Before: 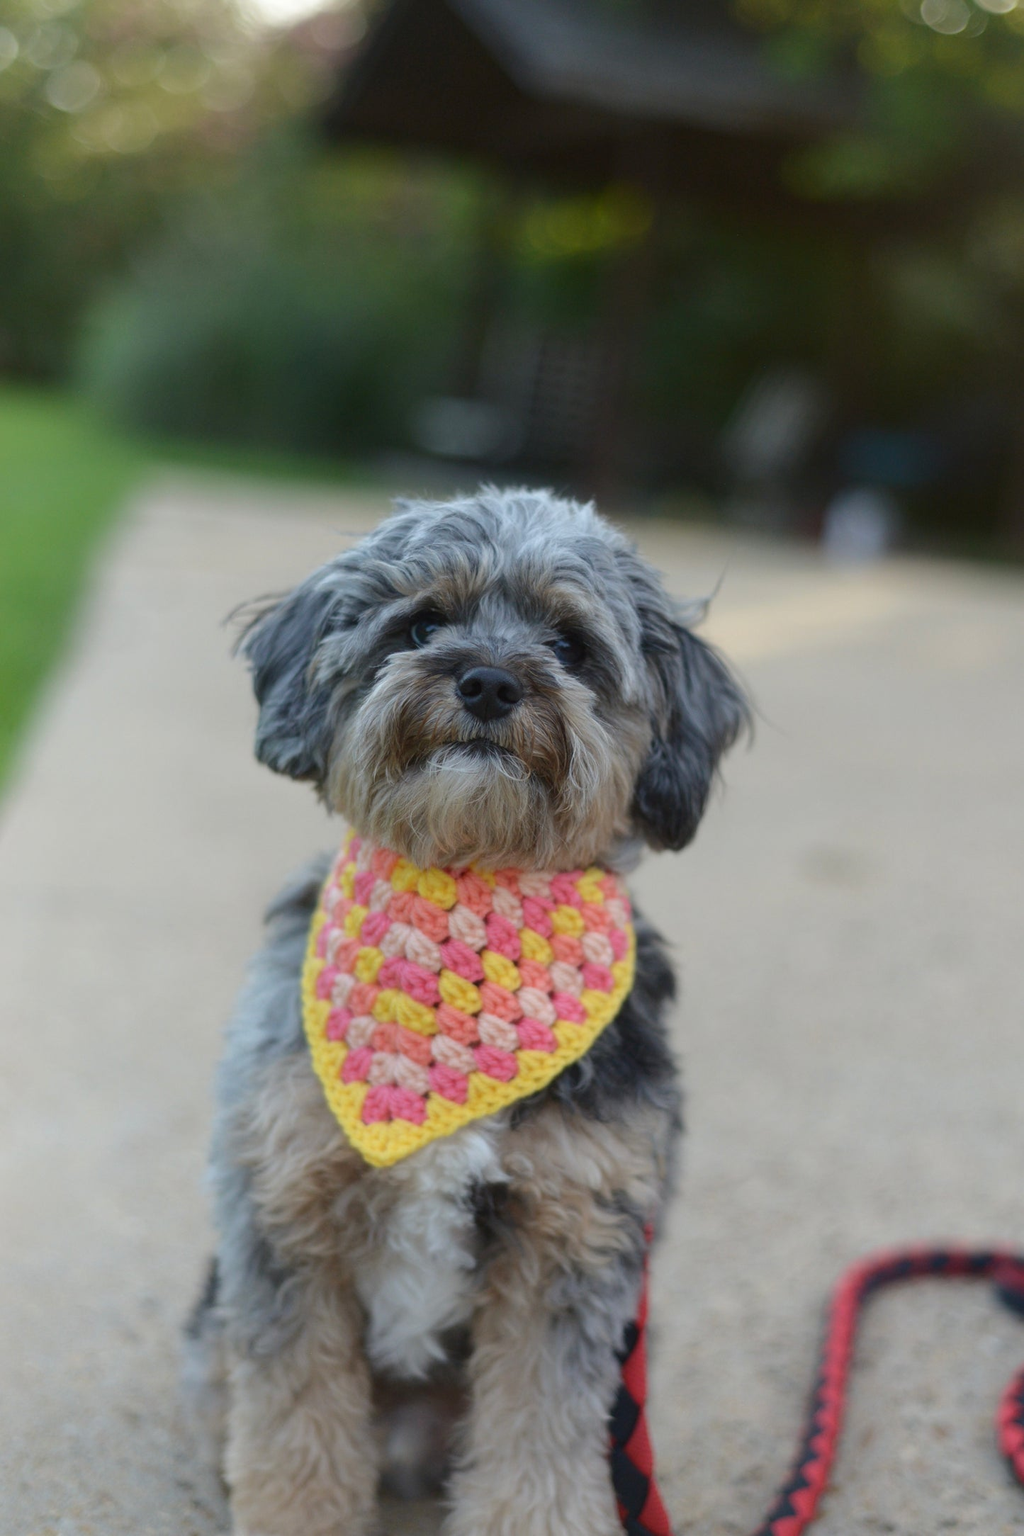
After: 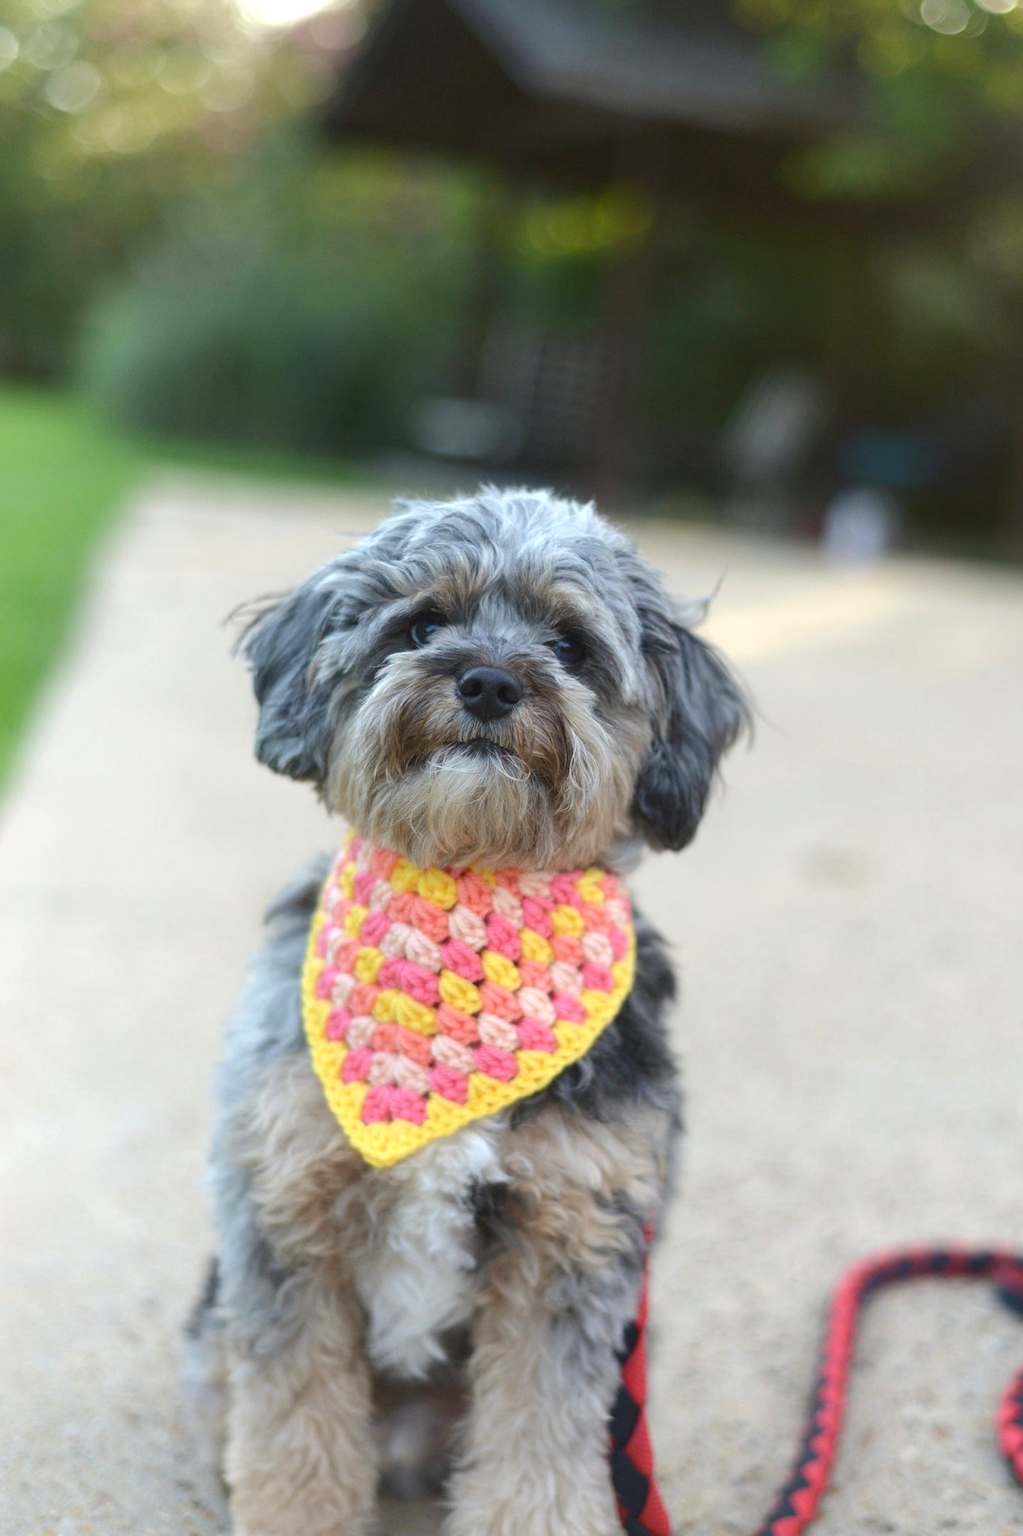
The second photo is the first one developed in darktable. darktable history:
exposure: black level correction 0, exposure 0.695 EV, compensate exposure bias true, compensate highlight preservation false
